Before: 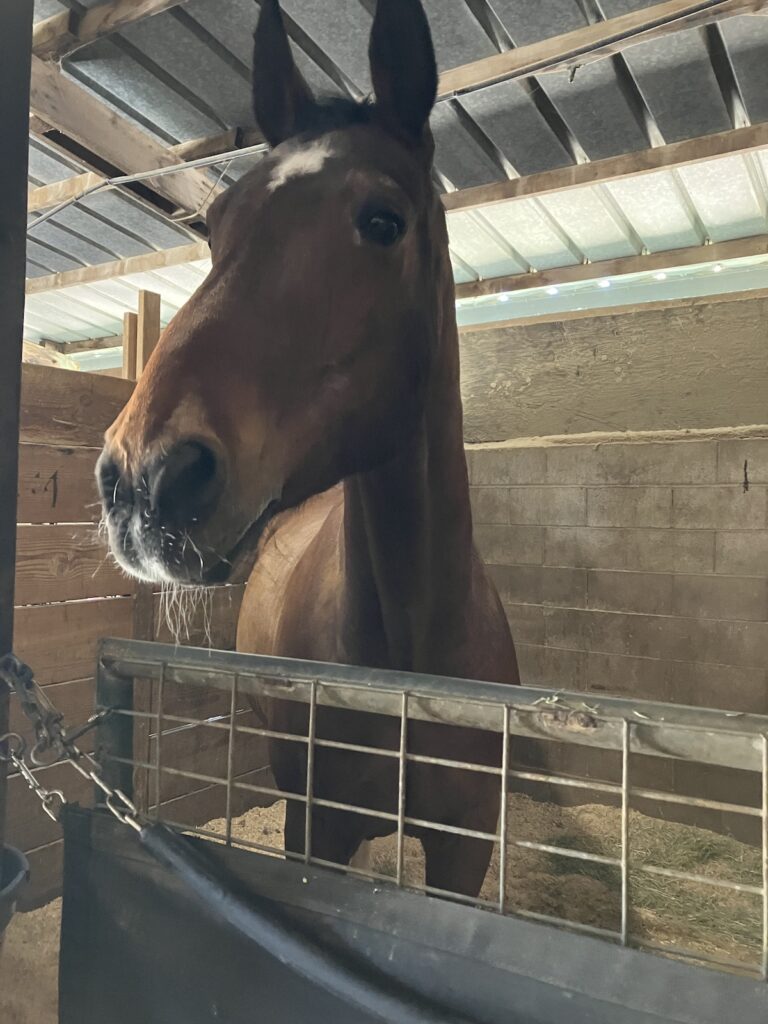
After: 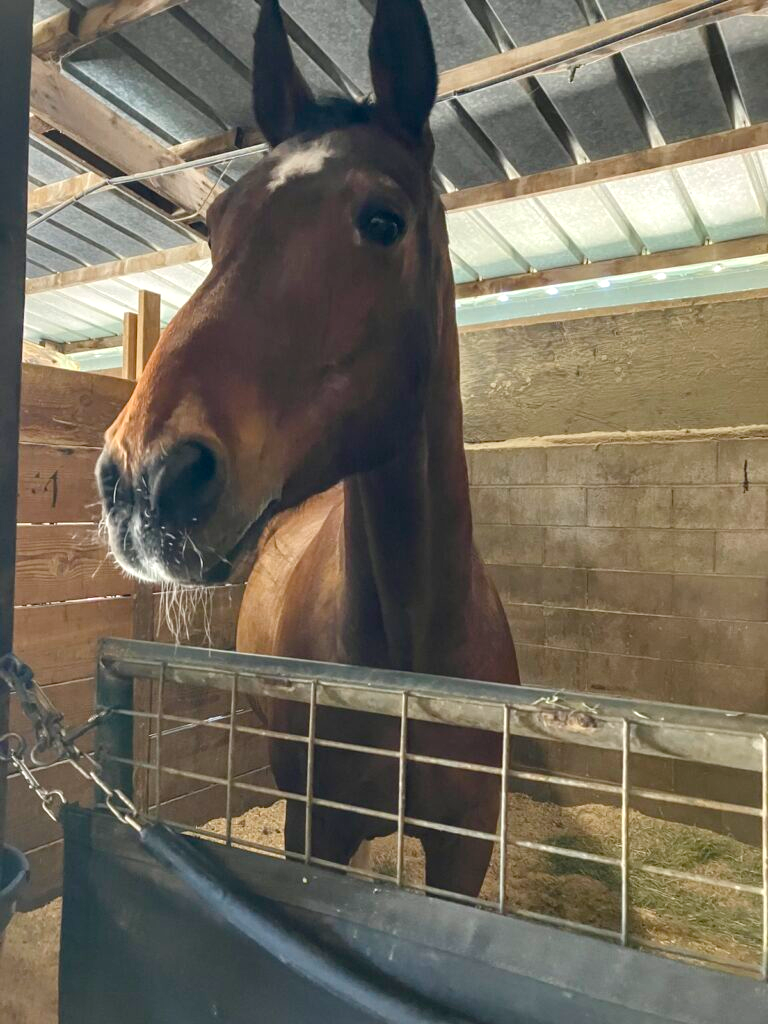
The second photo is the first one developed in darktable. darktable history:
local contrast: detail 130%
color balance rgb: perceptual saturation grading › global saturation 35%, perceptual saturation grading › highlights -30%, perceptual saturation grading › shadows 35%, perceptual brilliance grading › global brilliance 3%, perceptual brilliance grading › highlights -3%, perceptual brilliance grading › shadows 3%
